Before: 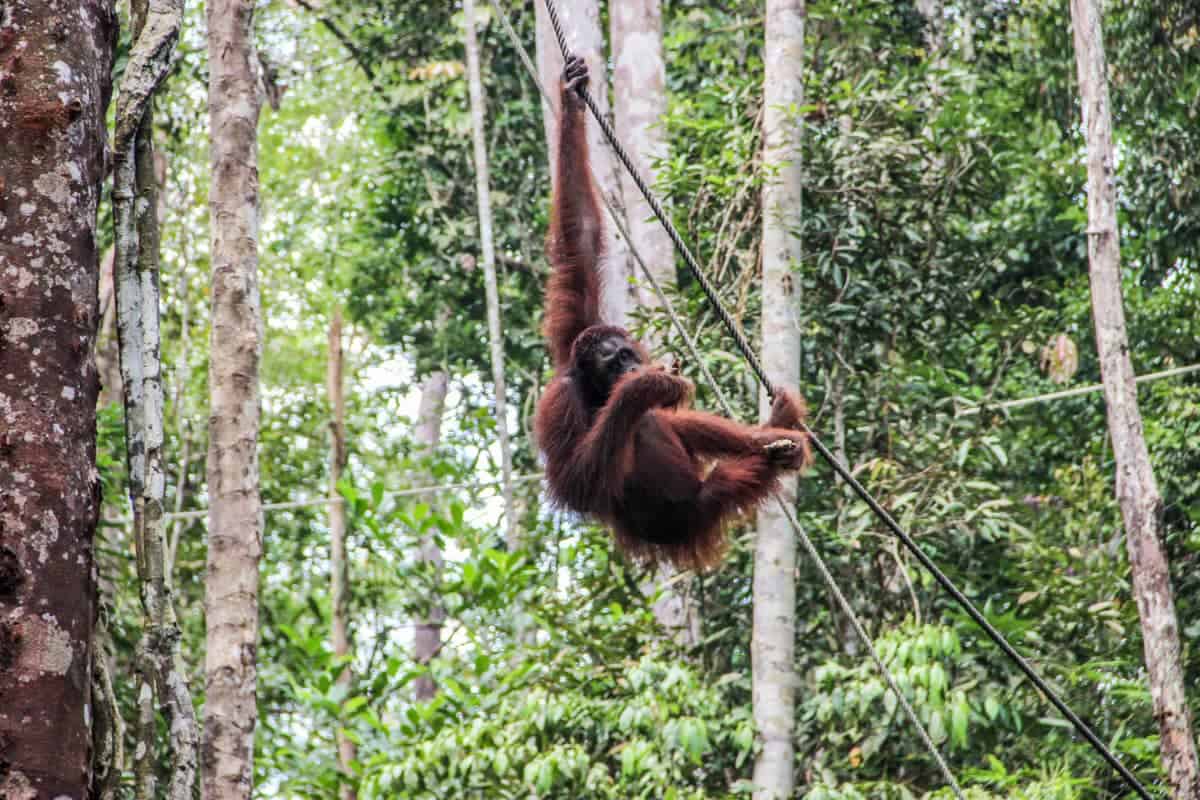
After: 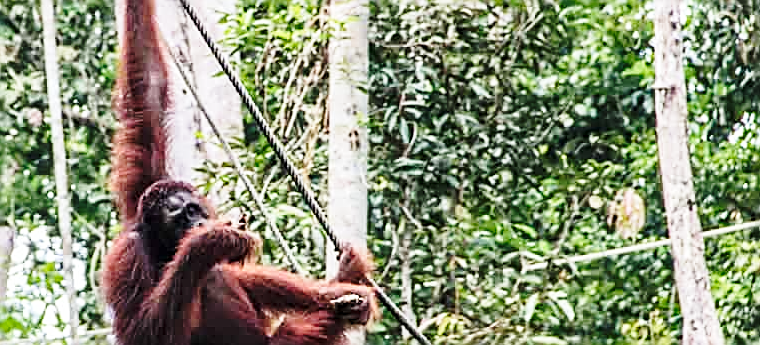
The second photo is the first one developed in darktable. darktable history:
exposure: compensate exposure bias true, compensate highlight preservation false
base curve: curves: ch0 [(0, 0) (0.028, 0.03) (0.121, 0.232) (0.46, 0.748) (0.859, 0.968) (1, 1)], preserve colors none
sharpen: amount 1.014
crop: left 36.108%, top 18.176%, right 0.558%, bottom 38.618%
